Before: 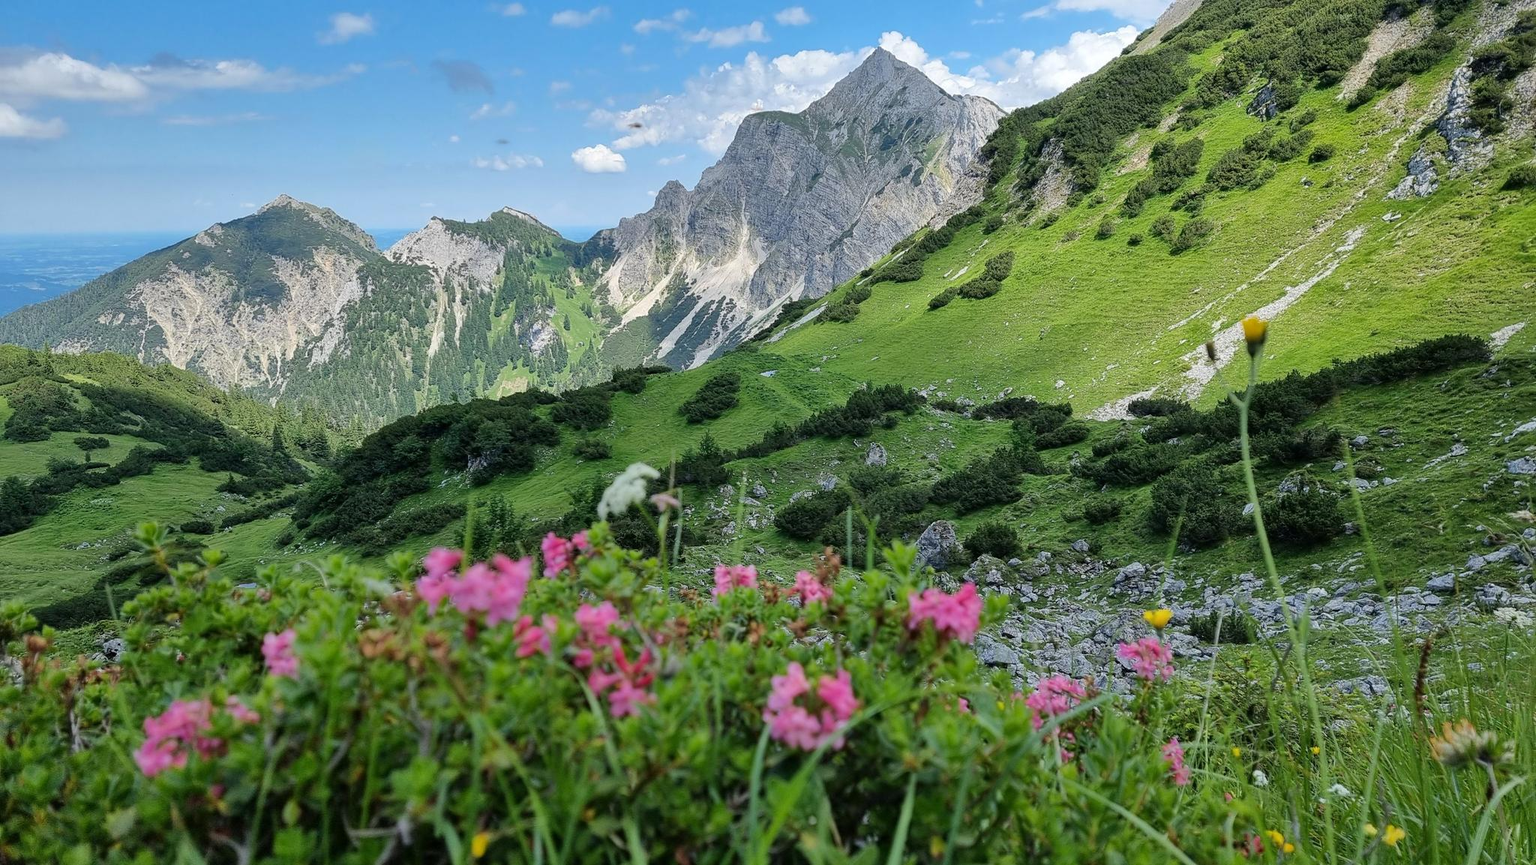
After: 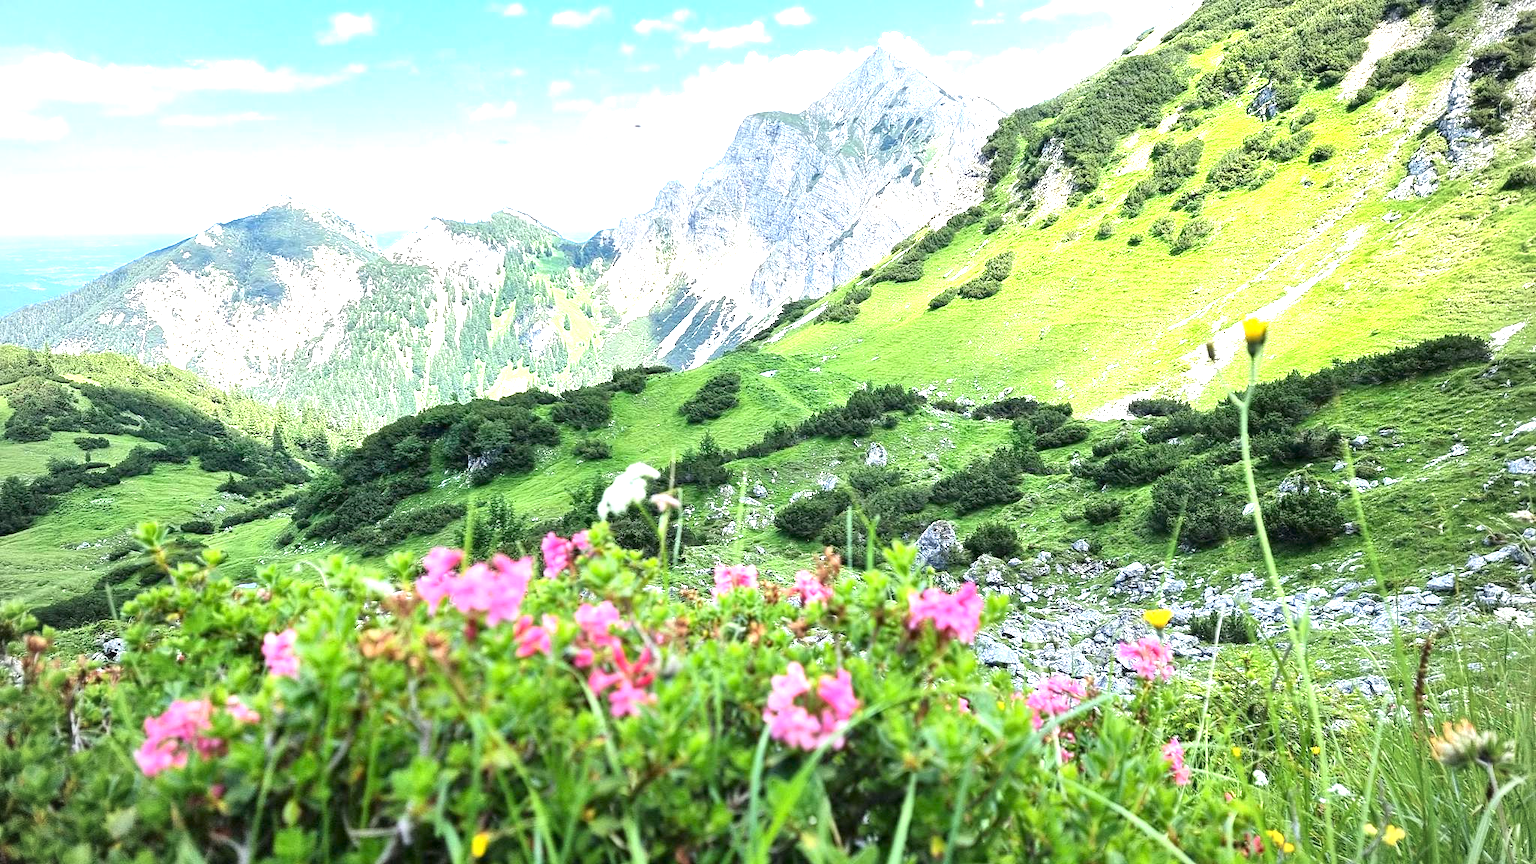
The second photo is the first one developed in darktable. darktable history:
exposure: exposure 2.04 EV, compensate highlight preservation false
vignetting: fall-off radius 60.92%
graduated density: rotation -180°, offset 24.95
